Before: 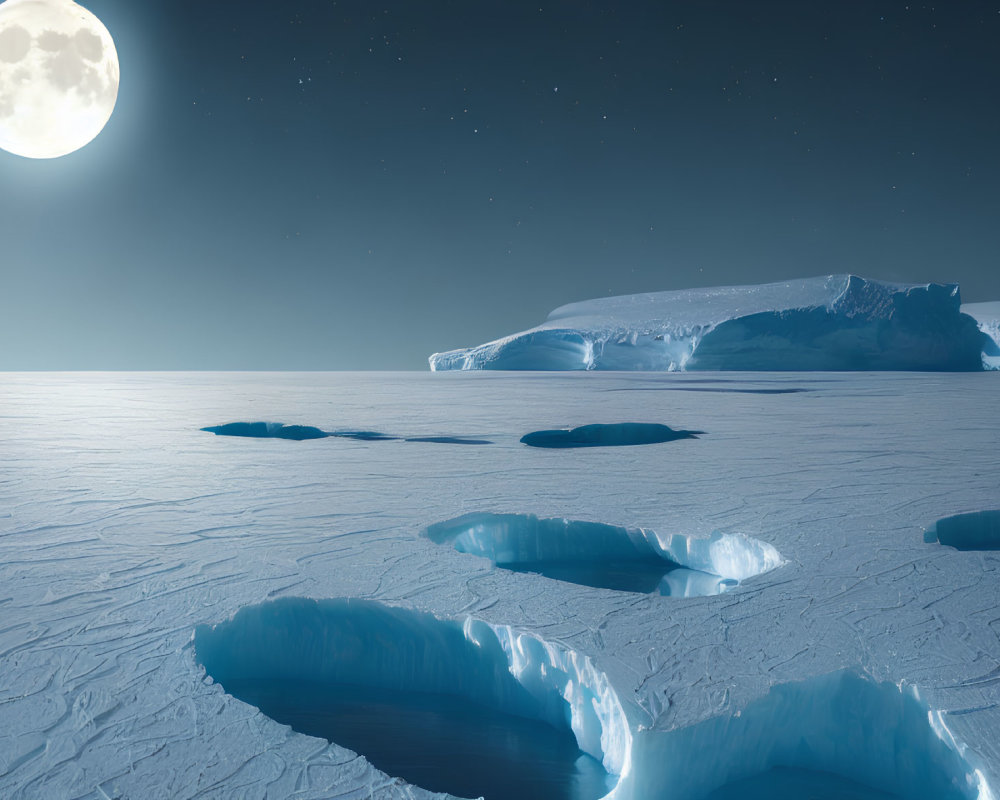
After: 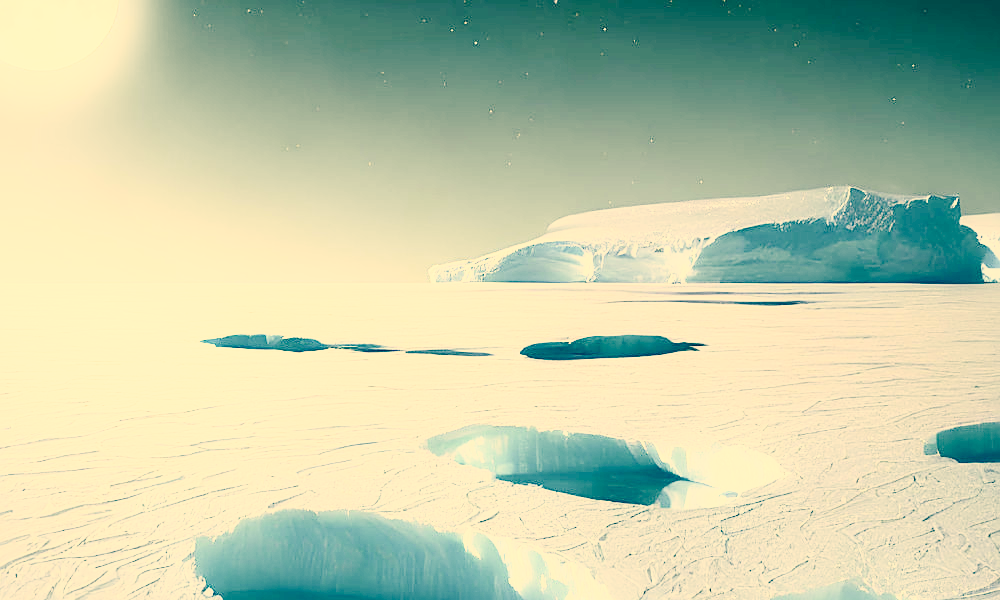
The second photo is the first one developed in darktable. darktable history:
exposure: exposure 0.74 EV, compensate highlight preservation false
crop: top 11.038%, bottom 13.962%
base curve: curves: ch0 [(0, 0) (0.032, 0.037) (0.105, 0.228) (0.435, 0.76) (0.856, 0.983) (1, 1)], preserve colors none
contrast brightness saturation: contrast 0.28
color balance: lift [1.005, 0.99, 1.007, 1.01], gamma [1, 1.034, 1.032, 0.966], gain [0.873, 1.055, 1.067, 0.933]
color correction: highlights a* 15, highlights b* 31.55
sharpen: on, module defaults
